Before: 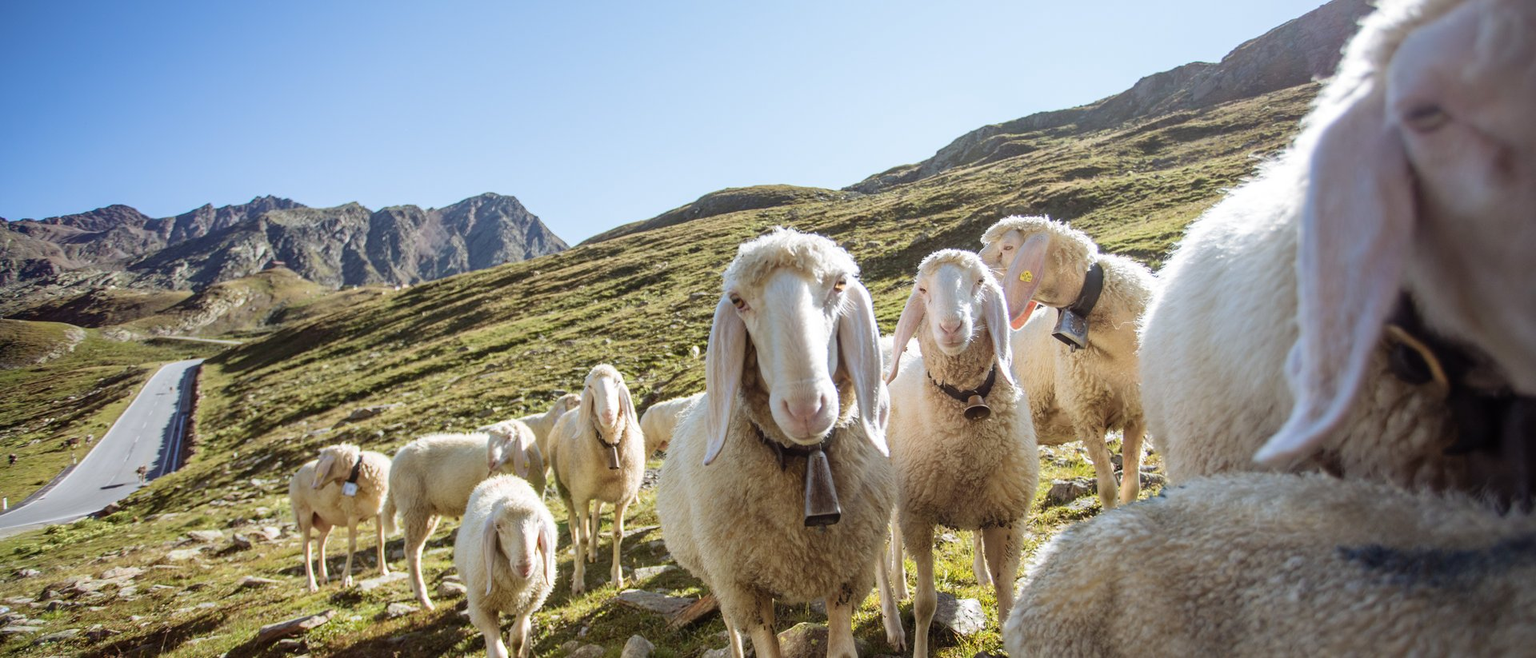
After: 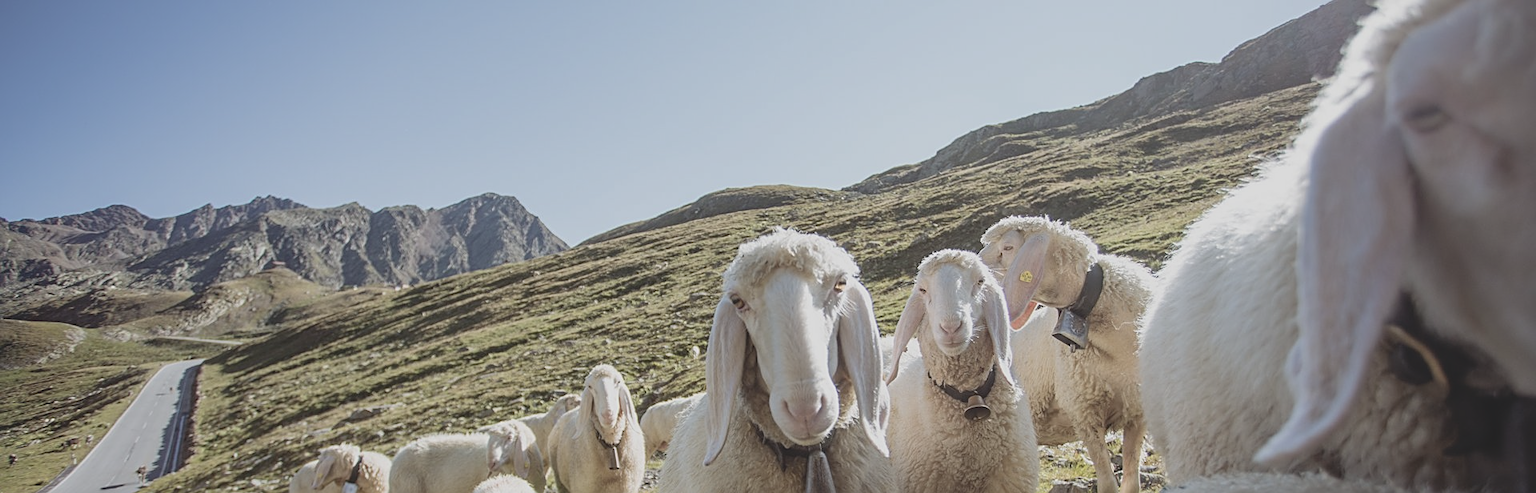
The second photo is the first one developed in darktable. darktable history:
sharpen: on, module defaults
contrast brightness saturation: contrast -0.26, saturation -0.43
crop: bottom 24.988%
